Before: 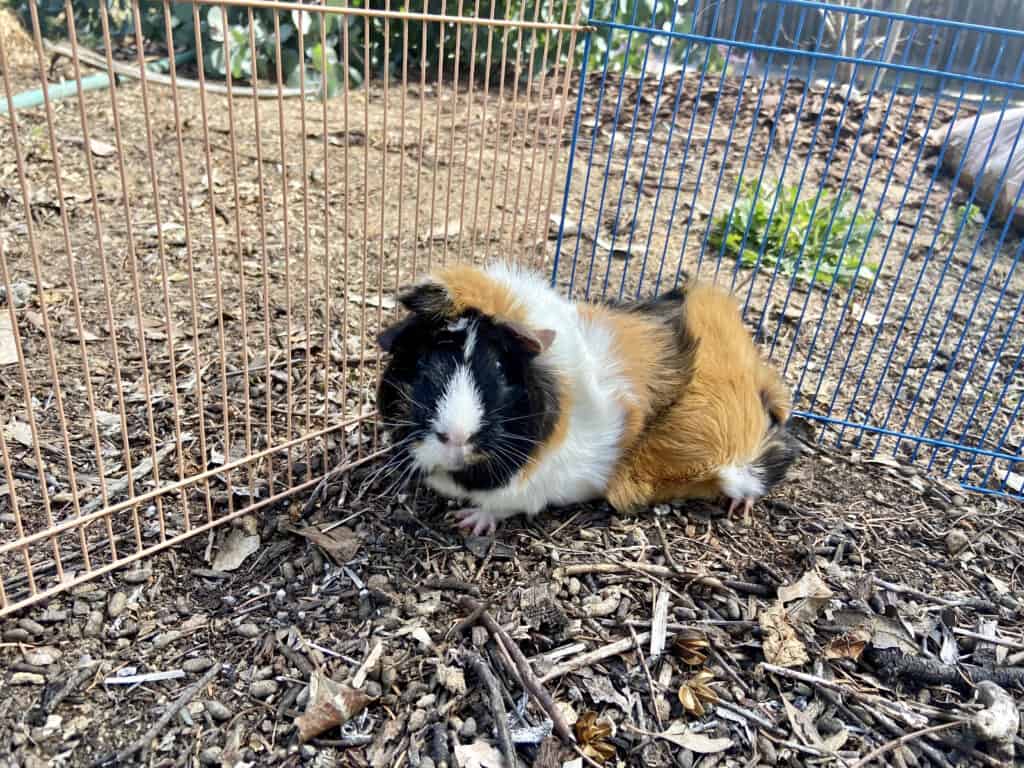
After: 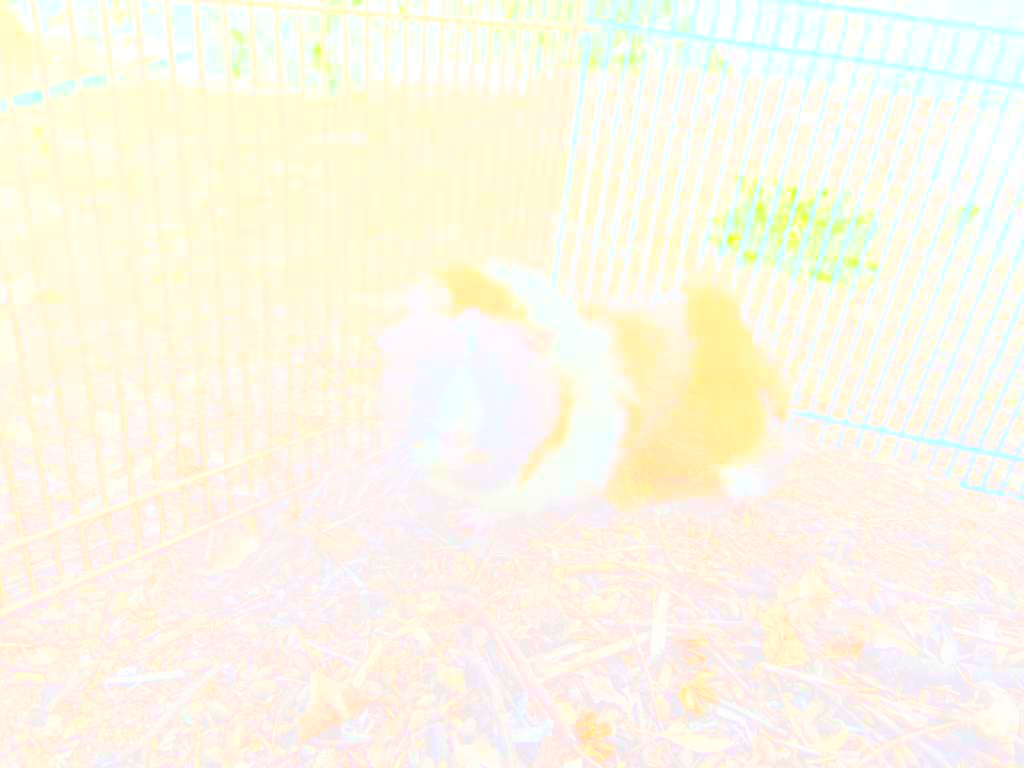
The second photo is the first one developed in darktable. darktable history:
local contrast: detail 110%
bloom: size 85%, threshold 5%, strength 85%
color correction: highlights a* -0.95, highlights b* 4.5, shadows a* 3.55
